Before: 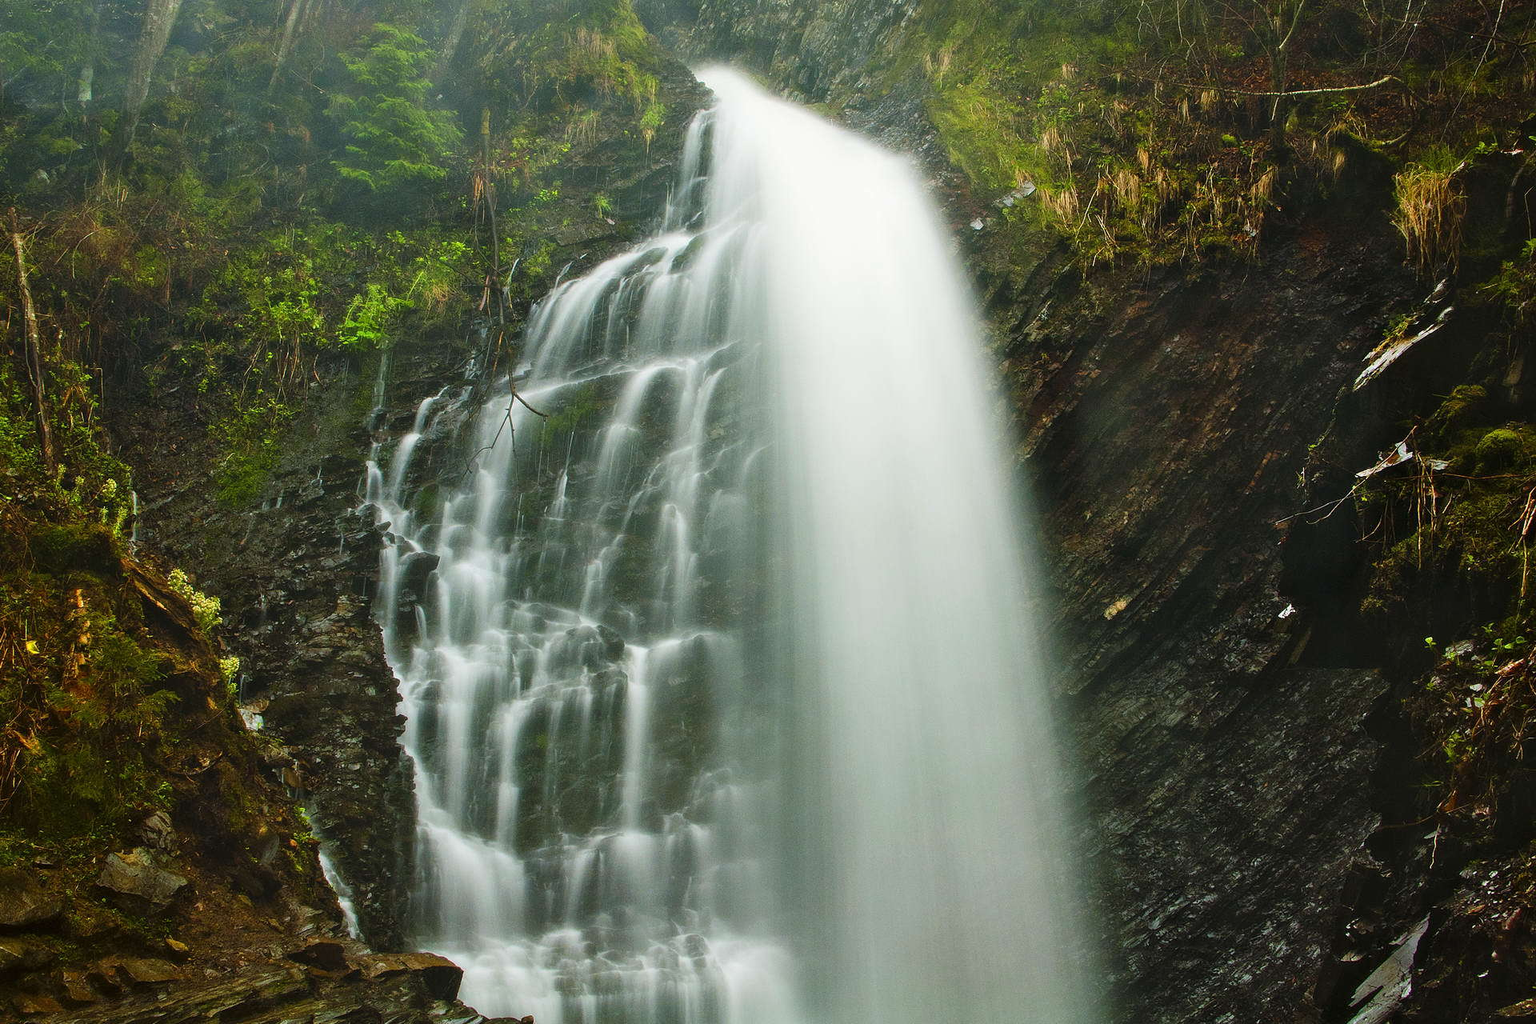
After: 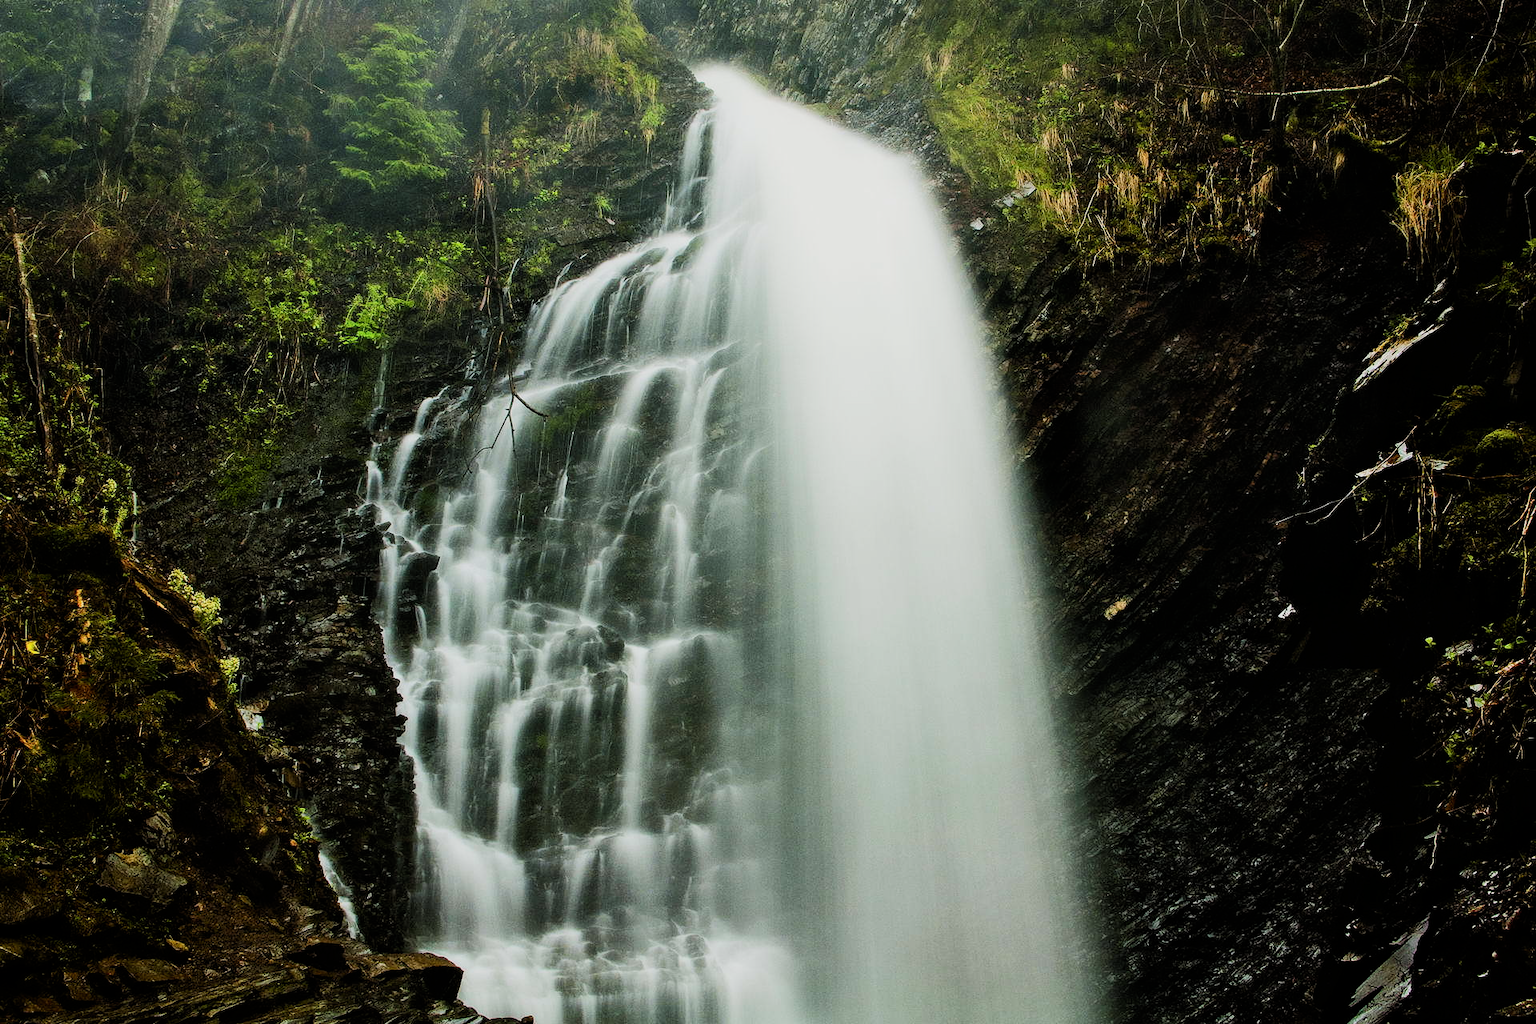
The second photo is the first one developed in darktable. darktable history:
filmic rgb: black relative exposure -5.08 EV, white relative exposure 3.95 EV, hardness 2.88, contrast 1.3, highlights saturation mix -29.48%
tone curve: curves: ch0 [(0, 0) (0.339, 0.306) (0.687, 0.706) (1, 1)], color space Lab, independent channels, preserve colors none
